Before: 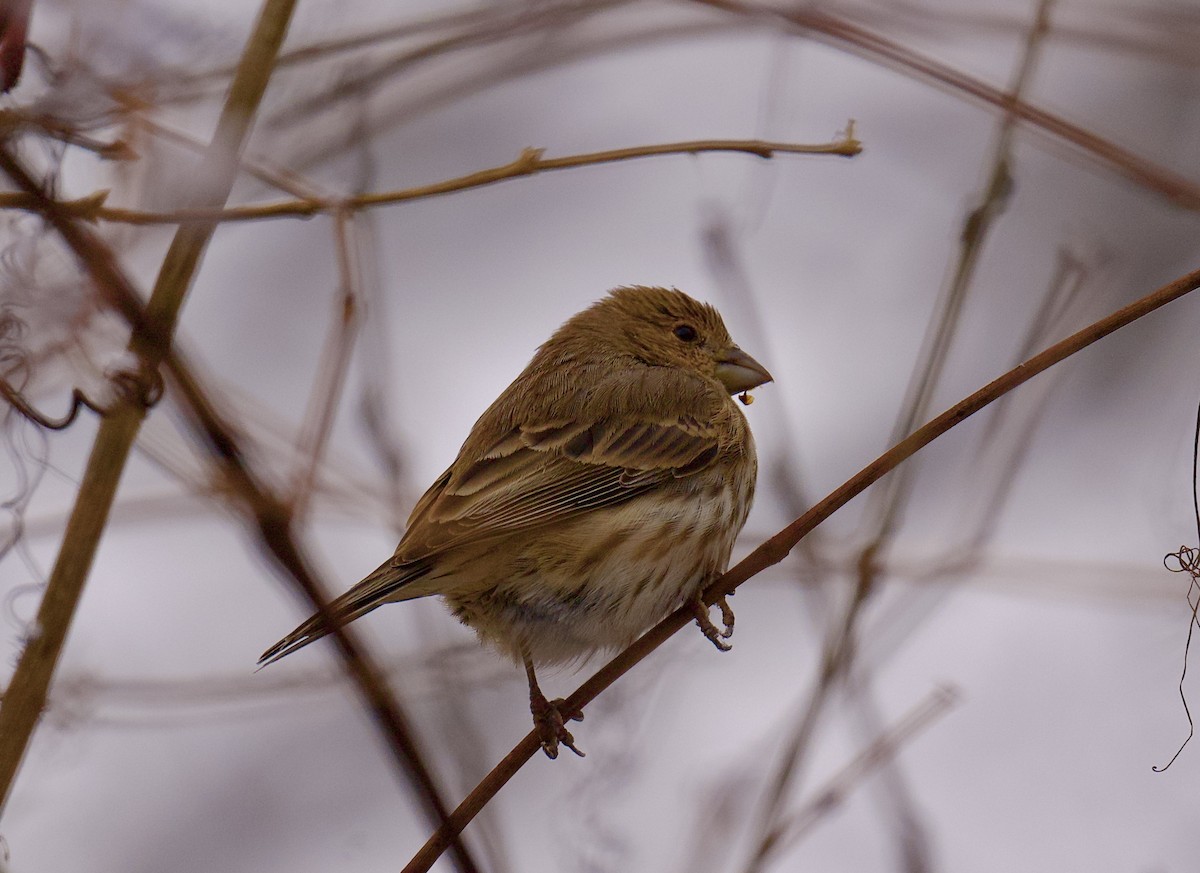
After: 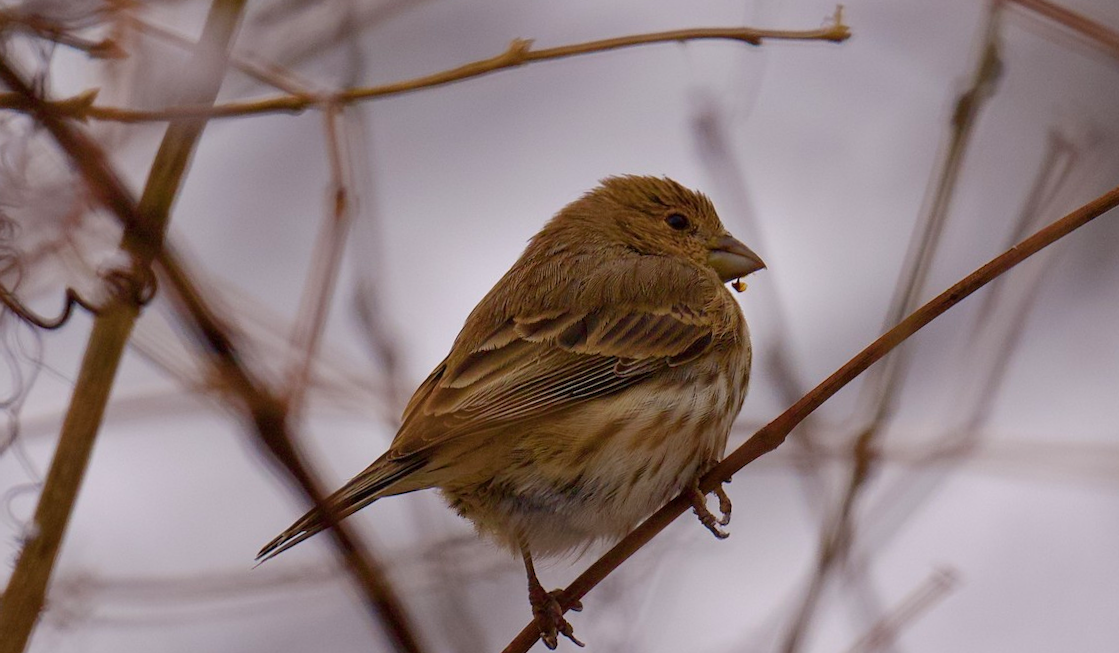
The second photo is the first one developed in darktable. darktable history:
crop and rotate: angle 0.03°, top 11.643%, right 5.651%, bottom 11.189%
rotate and perspective: rotation -1°, crop left 0.011, crop right 0.989, crop top 0.025, crop bottom 0.975
color balance rgb: global vibrance 1%, saturation formula JzAzBz (2021)
